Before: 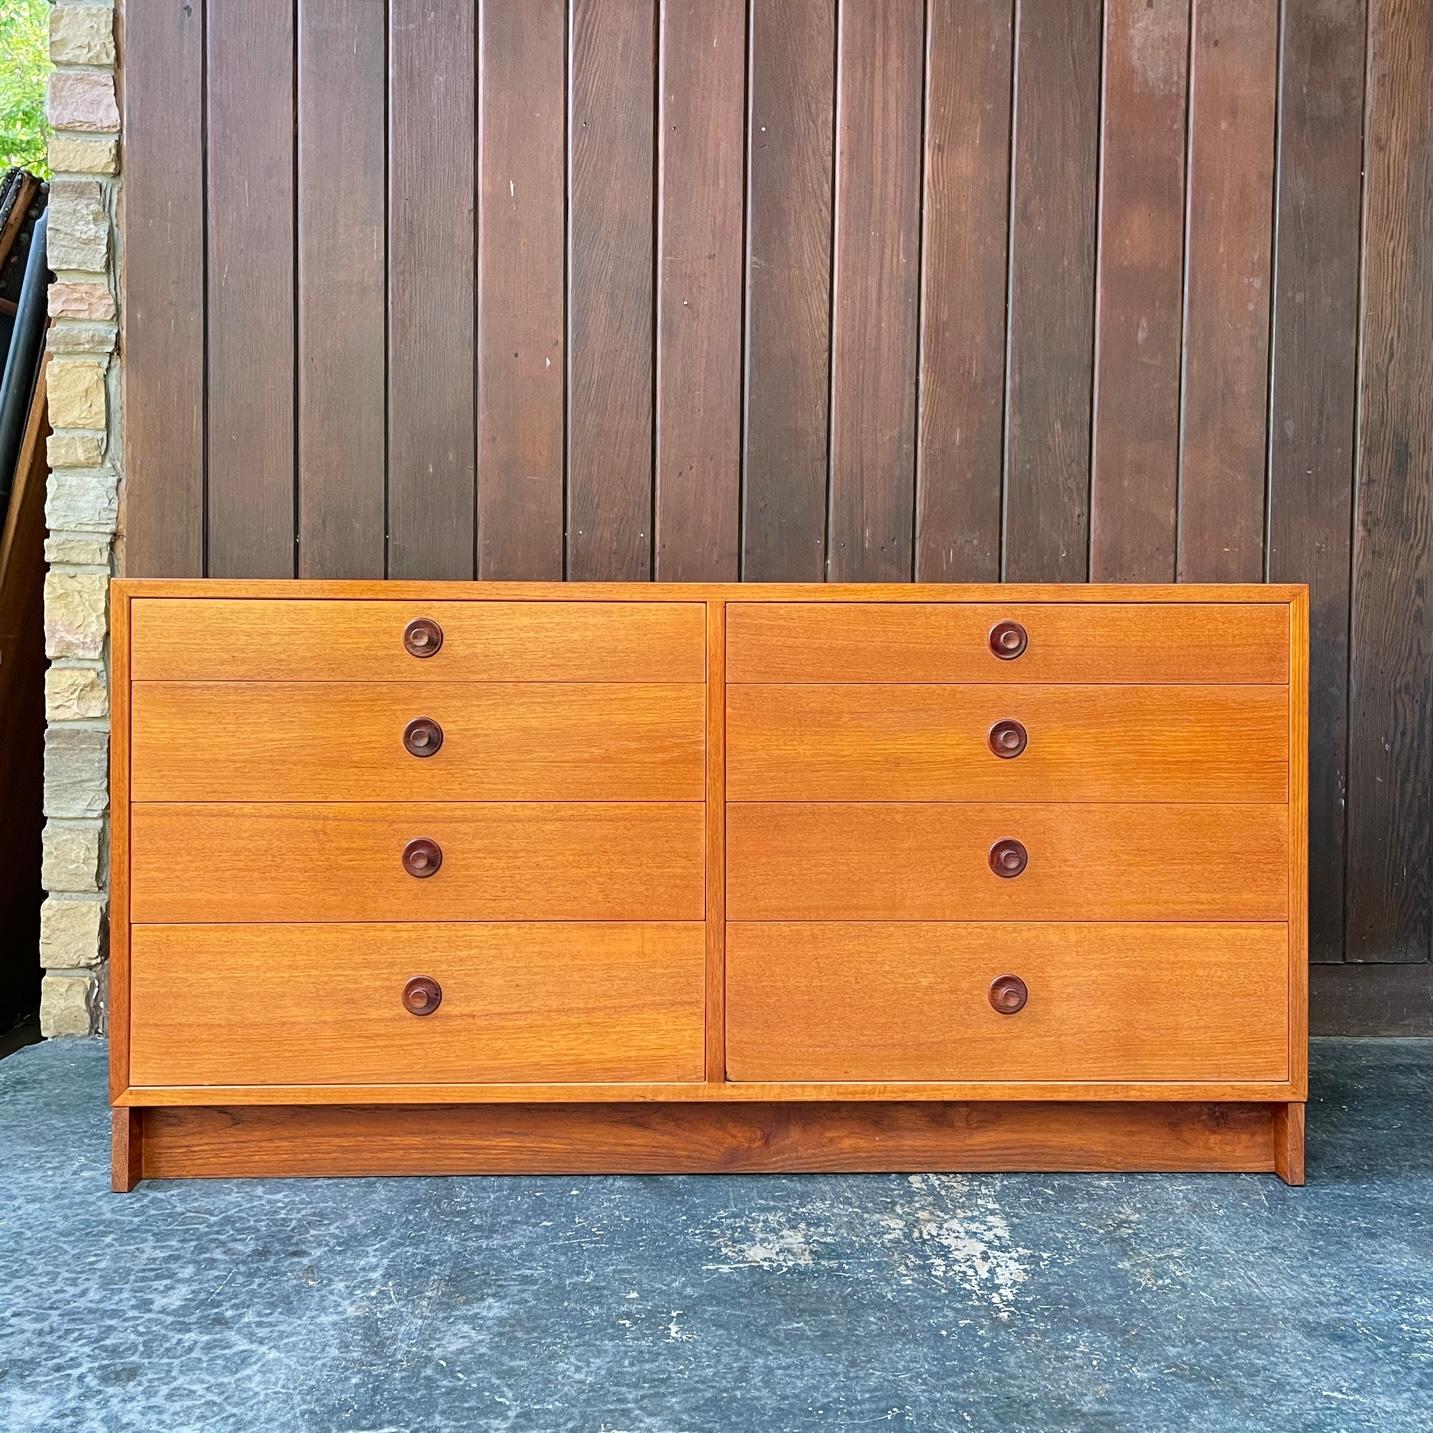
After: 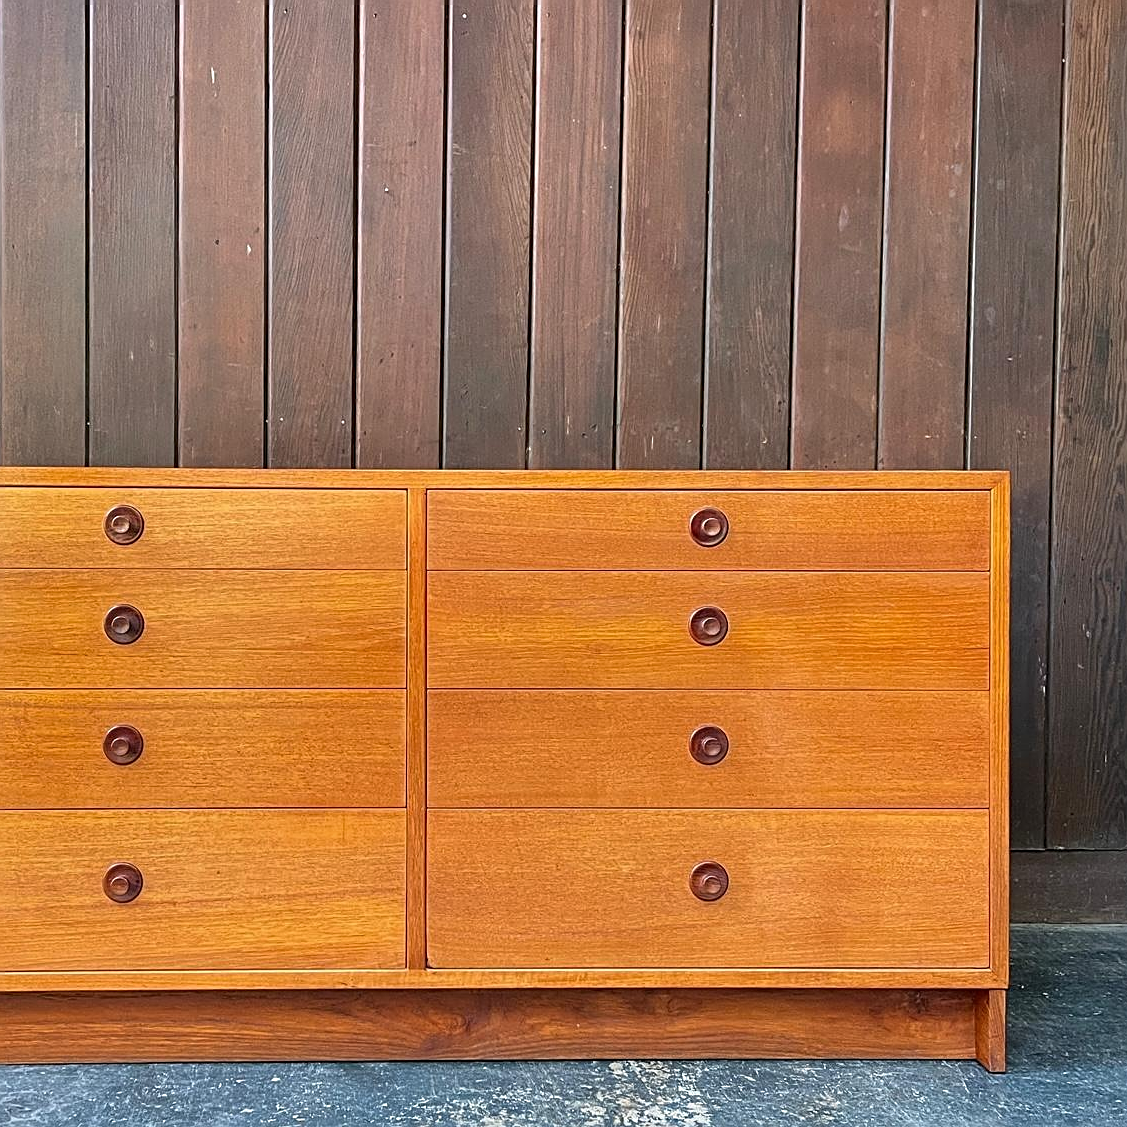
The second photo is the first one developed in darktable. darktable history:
sharpen: on, module defaults
shadows and highlights: radius 108.05, shadows 23.89, highlights -57.44, low approximation 0.01, soften with gaussian
crop and rotate: left 20.889%, top 7.979%, right 0.448%, bottom 13.343%
